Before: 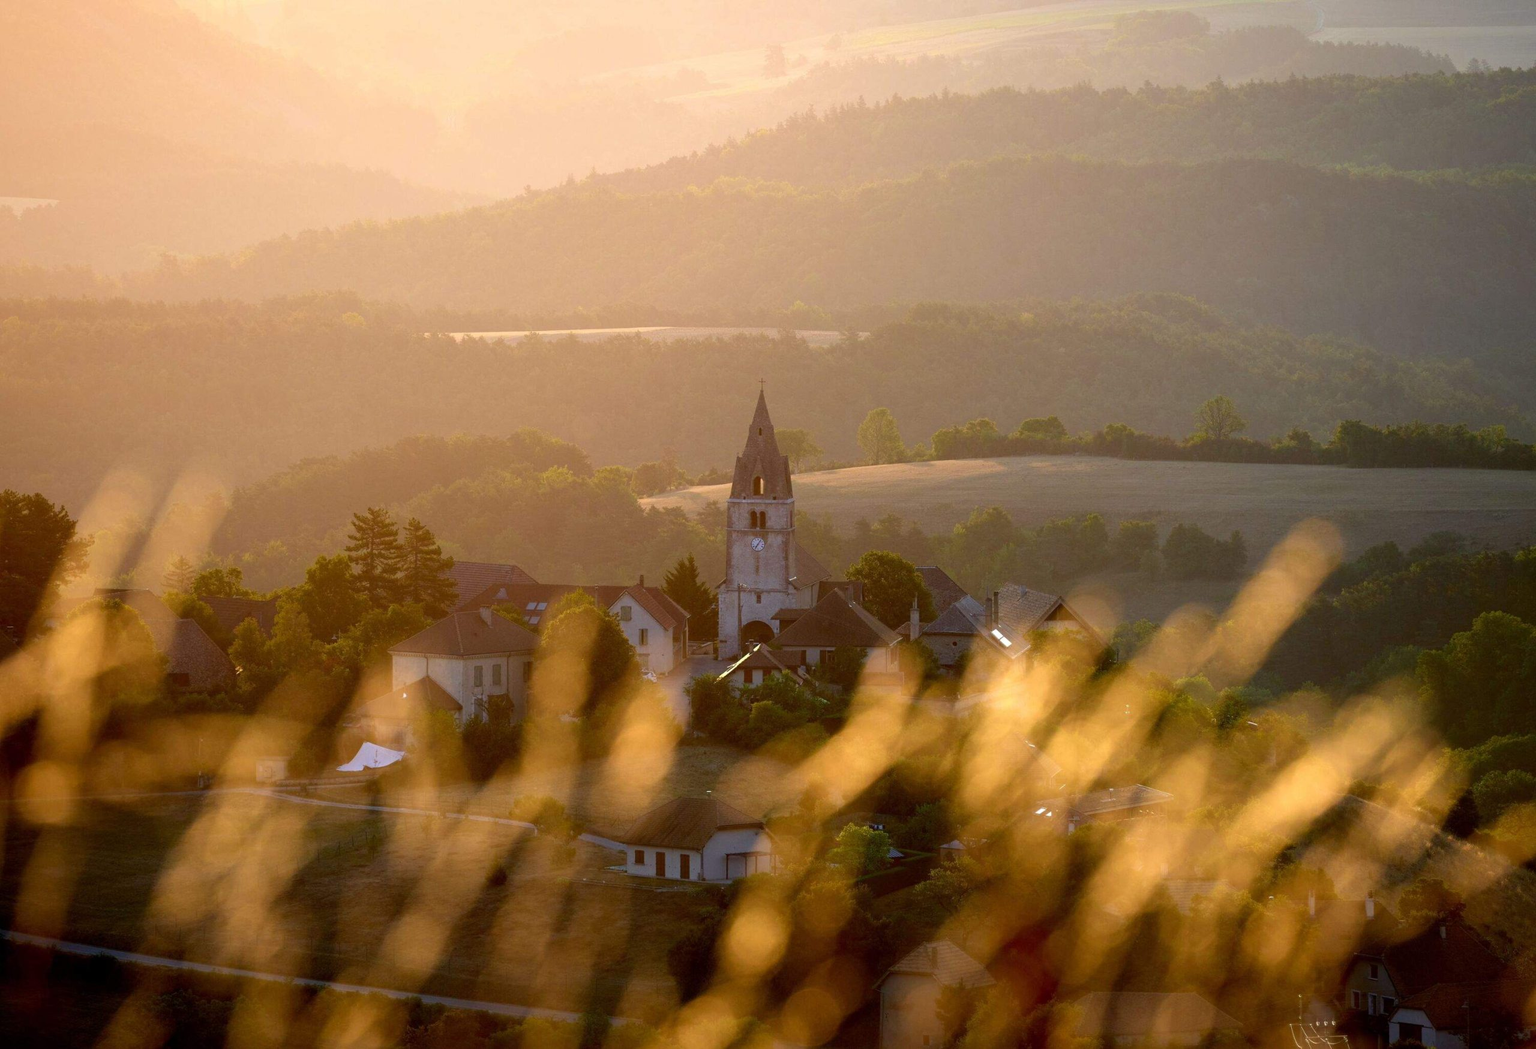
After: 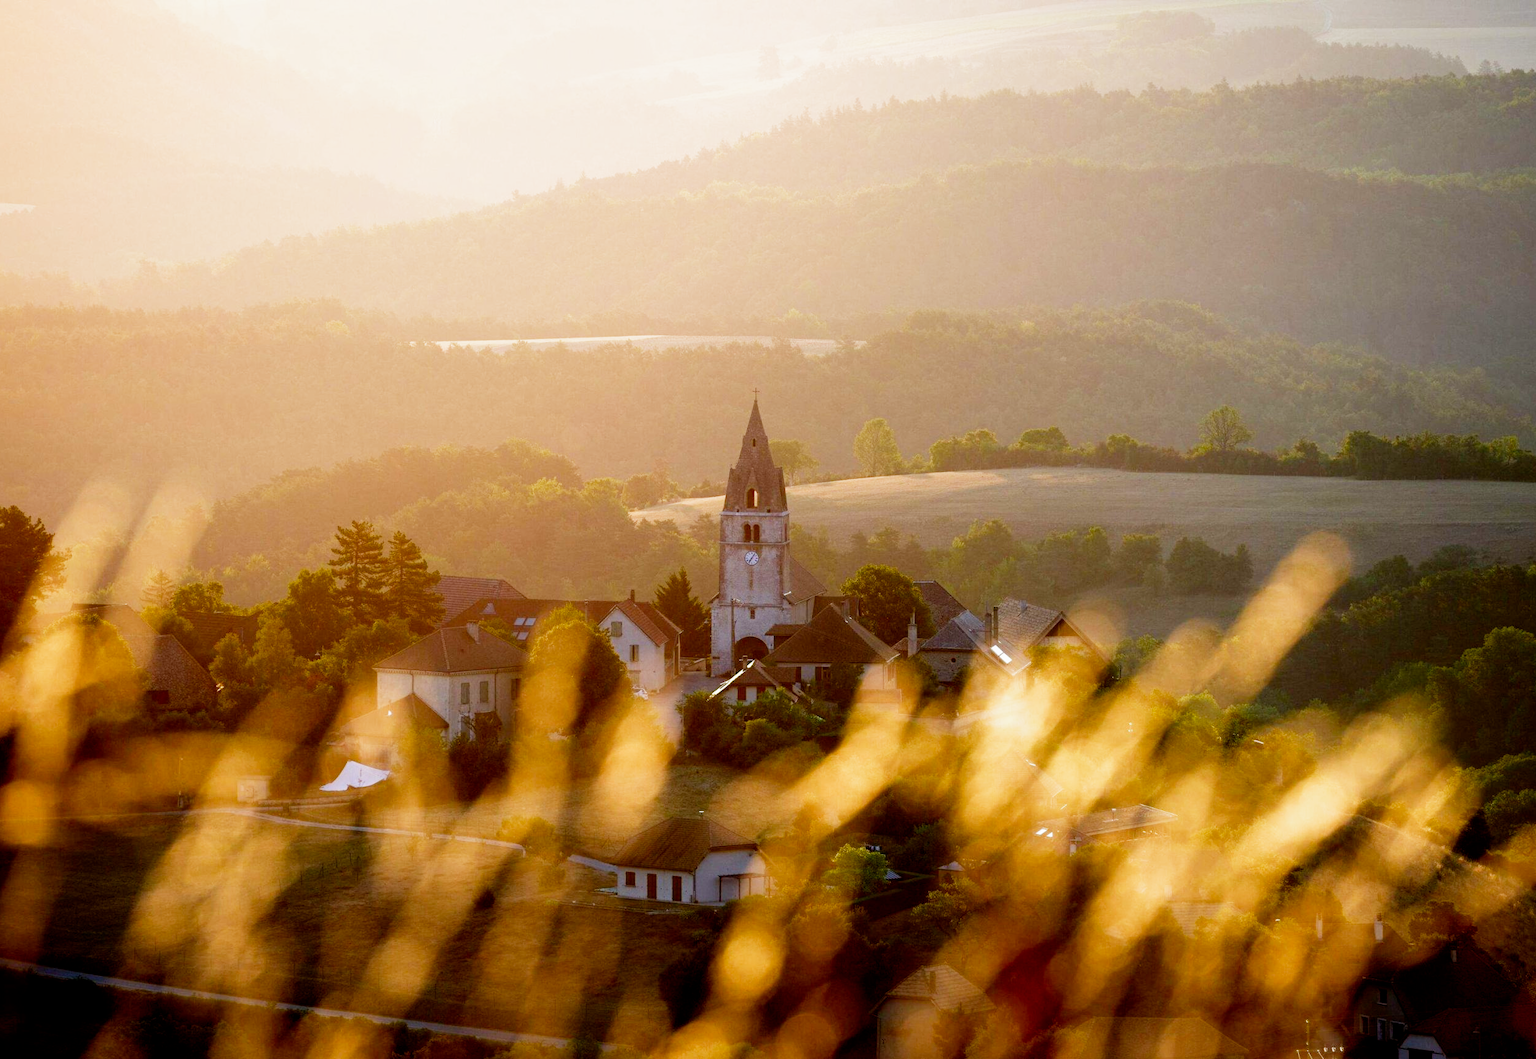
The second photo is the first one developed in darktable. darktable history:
crop and rotate: left 1.63%, right 0.763%, bottom 1.438%
filmic rgb: middle gray luminance 12.67%, black relative exposure -10.07 EV, white relative exposure 3.47 EV, target black luminance 0%, hardness 5.7, latitude 45.05%, contrast 1.215, highlights saturation mix 5.89%, shadows ↔ highlights balance 27.45%, add noise in highlights 0.001, preserve chrominance no, color science v3 (2019), use custom middle-gray values true, contrast in highlights soft
